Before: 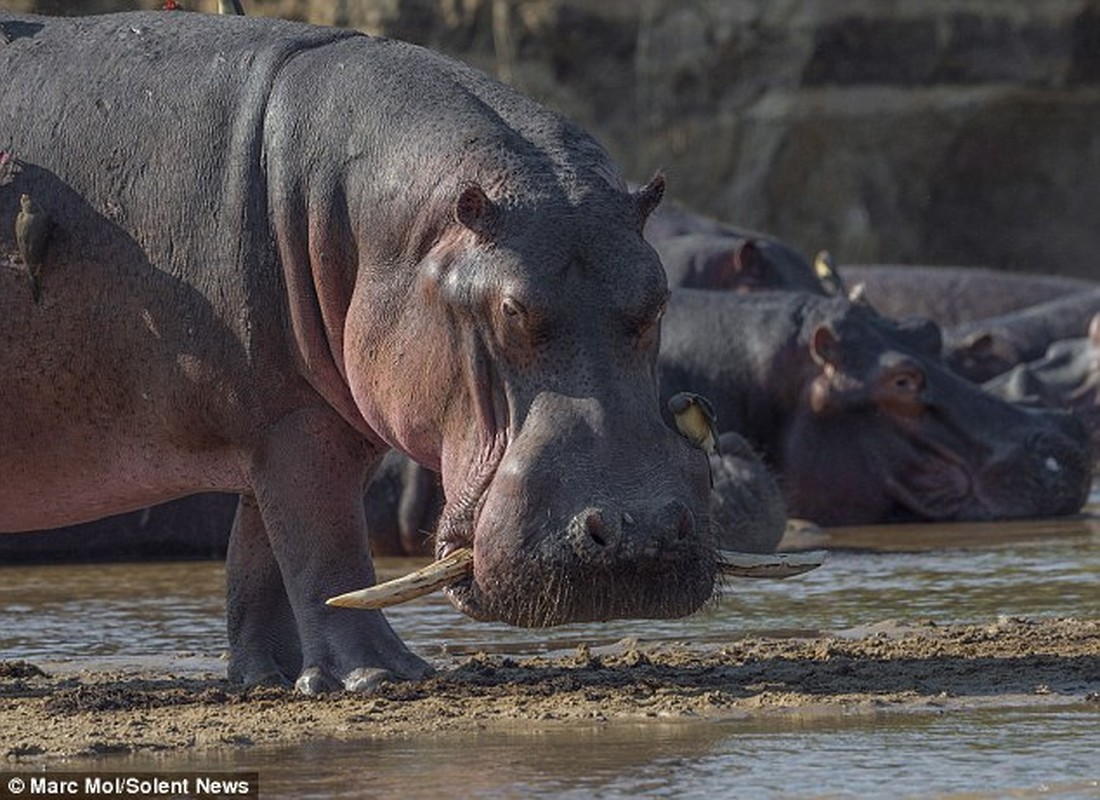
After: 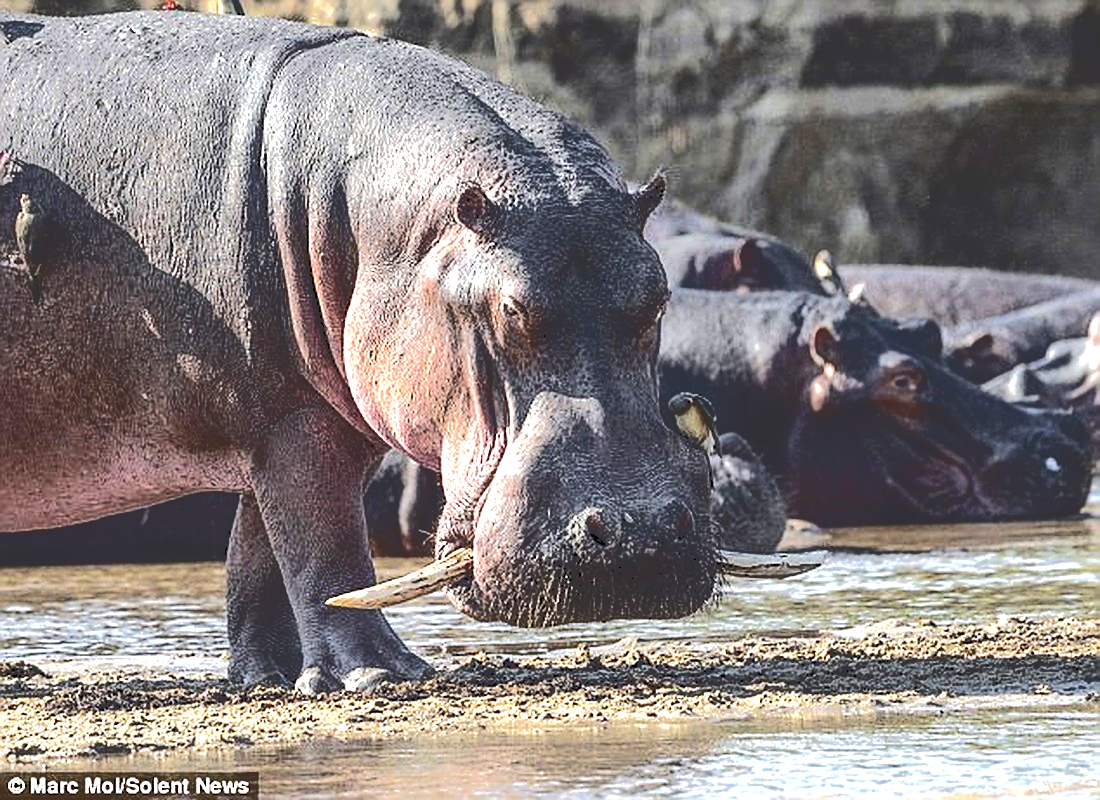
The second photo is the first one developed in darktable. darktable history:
tone equalizer: -8 EV -0.737 EV, -7 EV -0.703 EV, -6 EV -0.603 EV, -5 EV -0.369 EV, -3 EV 0.373 EV, -2 EV 0.6 EV, -1 EV 0.696 EV, +0 EV 0.772 EV, edges refinement/feathering 500, mask exposure compensation -1.57 EV, preserve details no
tone curve: curves: ch0 [(0, 0) (0.003, 0.198) (0.011, 0.198) (0.025, 0.198) (0.044, 0.198) (0.069, 0.201) (0.1, 0.202) (0.136, 0.207) (0.177, 0.212) (0.224, 0.222) (0.277, 0.27) (0.335, 0.332) (0.399, 0.422) (0.468, 0.542) (0.543, 0.626) (0.623, 0.698) (0.709, 0.764) (0.801, 0.82) (0.898, 0.863) (1, 1)], color space Lab, independent channels, preserve colors none
sharpen: on, module defaults
exposure: black level correction 0, exposure 1.2 EV, compensate highlight preservation false
